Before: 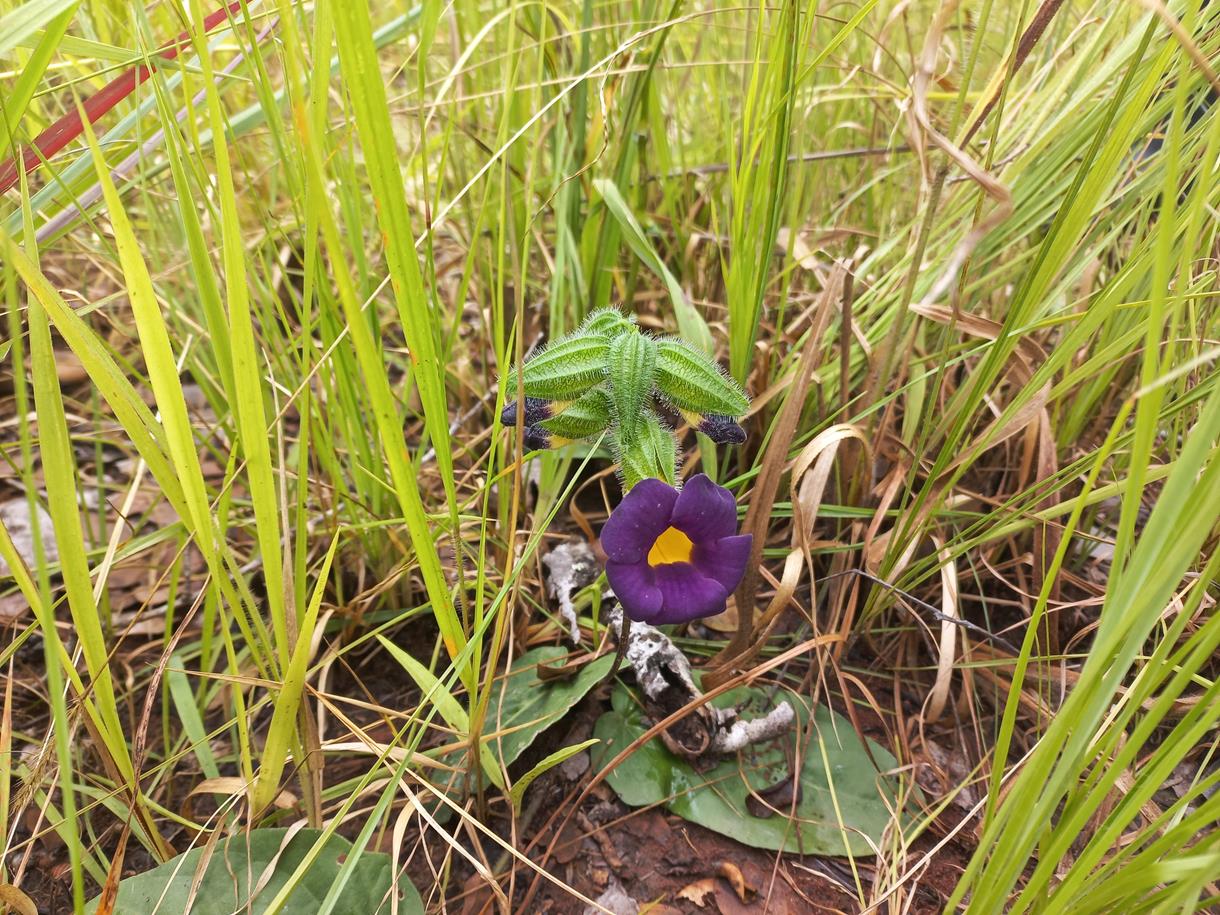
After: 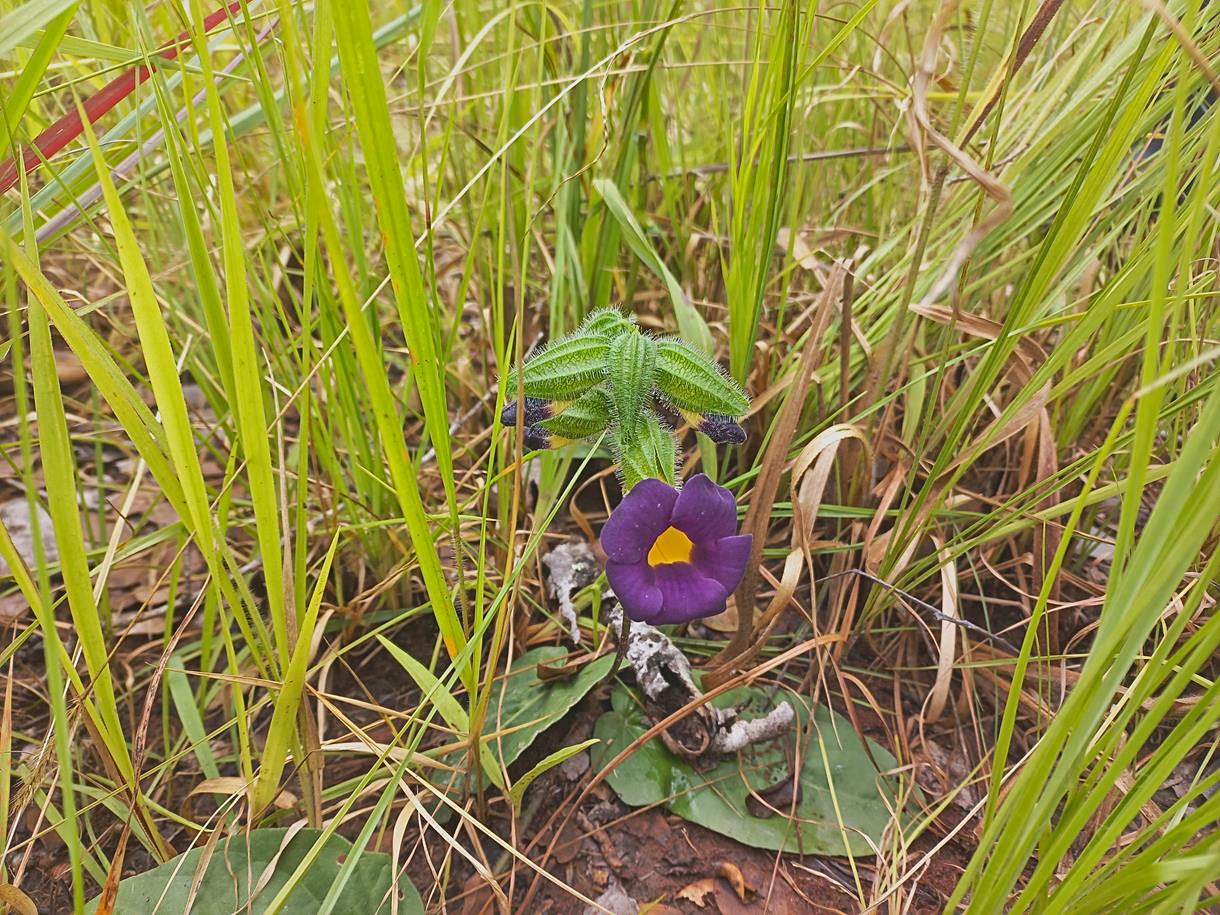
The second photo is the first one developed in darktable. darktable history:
sharpen: on, module defaults
contrast brightness saturation: contrast -0.28
local contrast: mode bilateral grid, contrast 30, coarseness 25, midtone range 0.2
